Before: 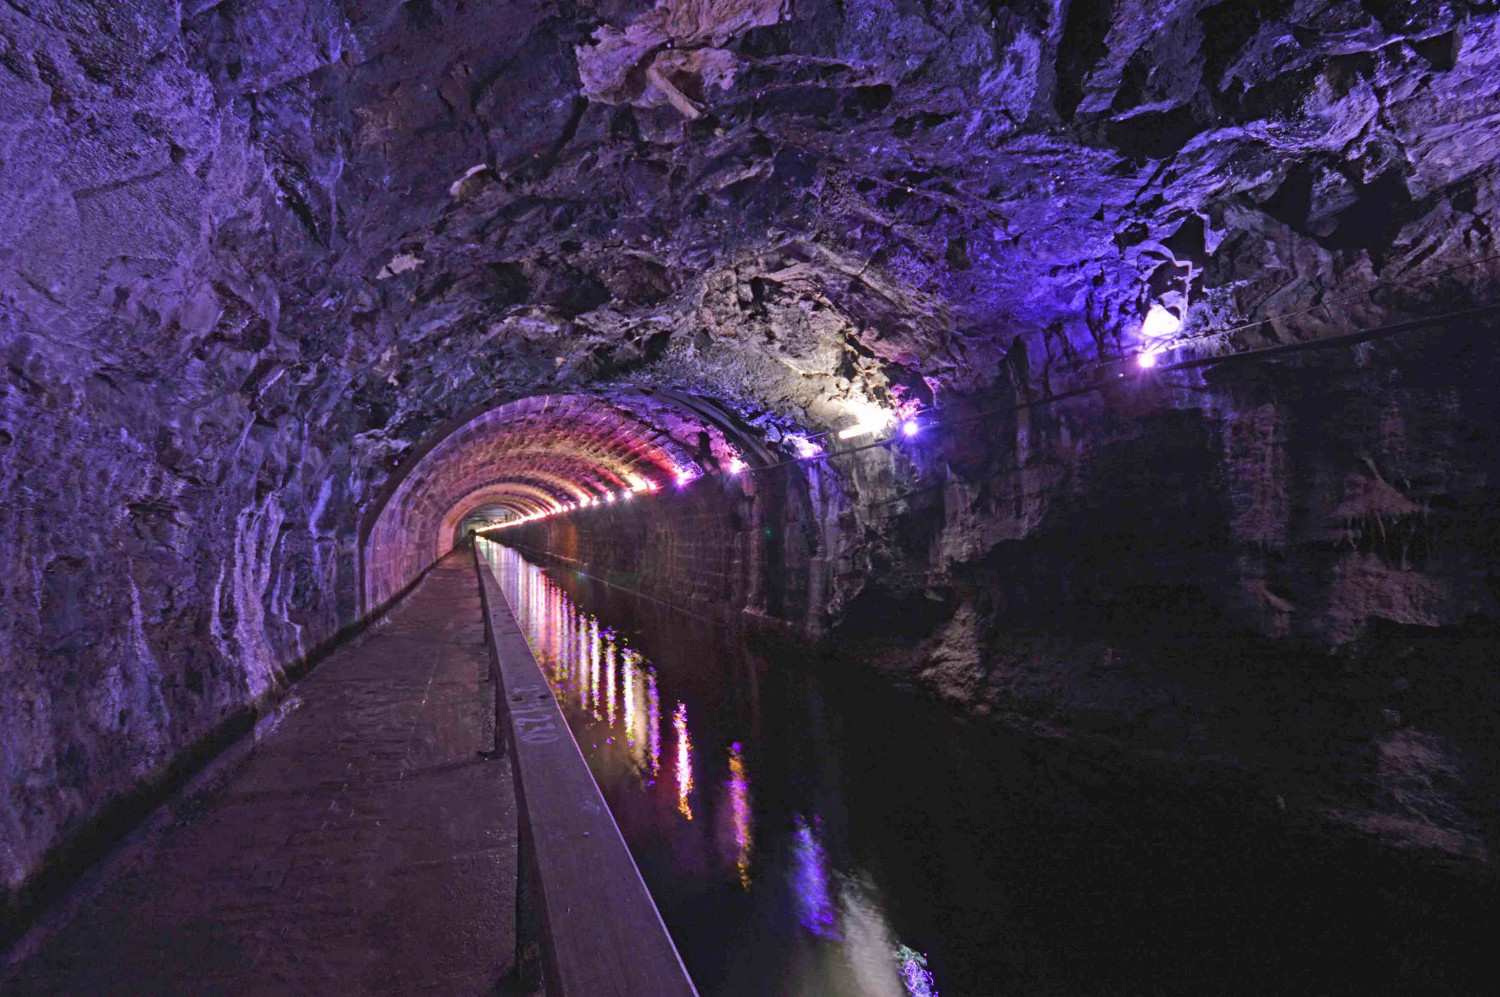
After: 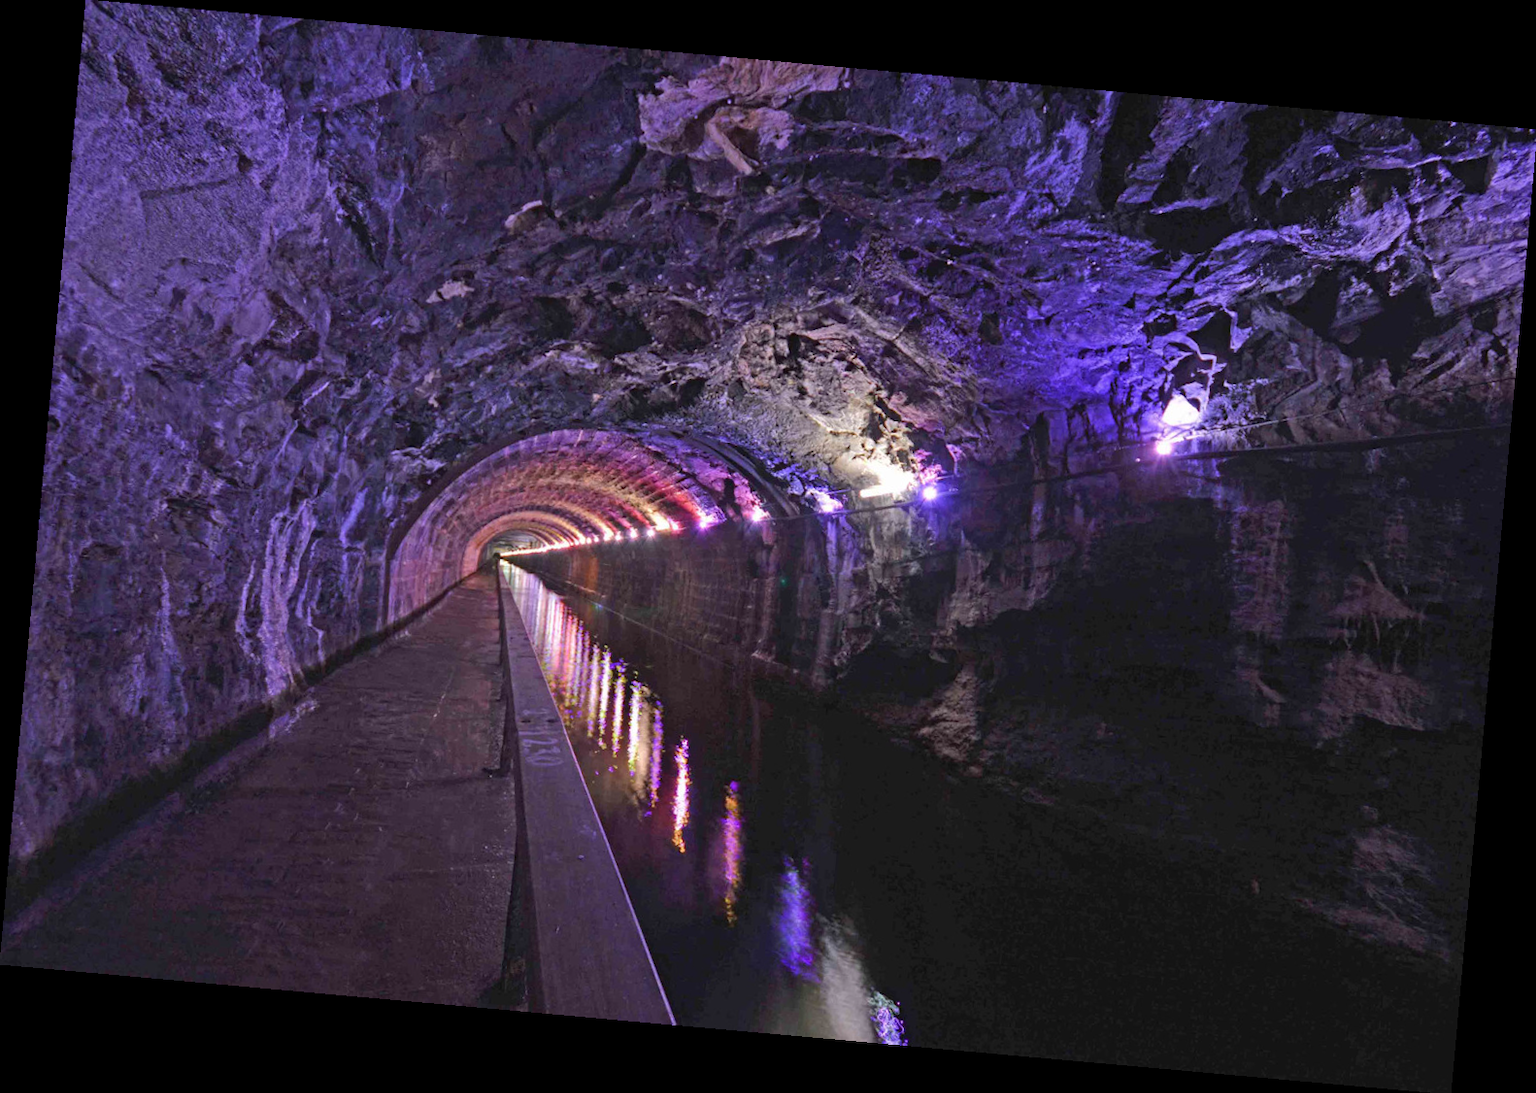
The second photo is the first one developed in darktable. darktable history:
contrast brightness saturation: saturation -0.05
rotate and perspective: rotation 5.12°, automatic cropping off
bloom: size 15%, threshold 97%, strength 7%
